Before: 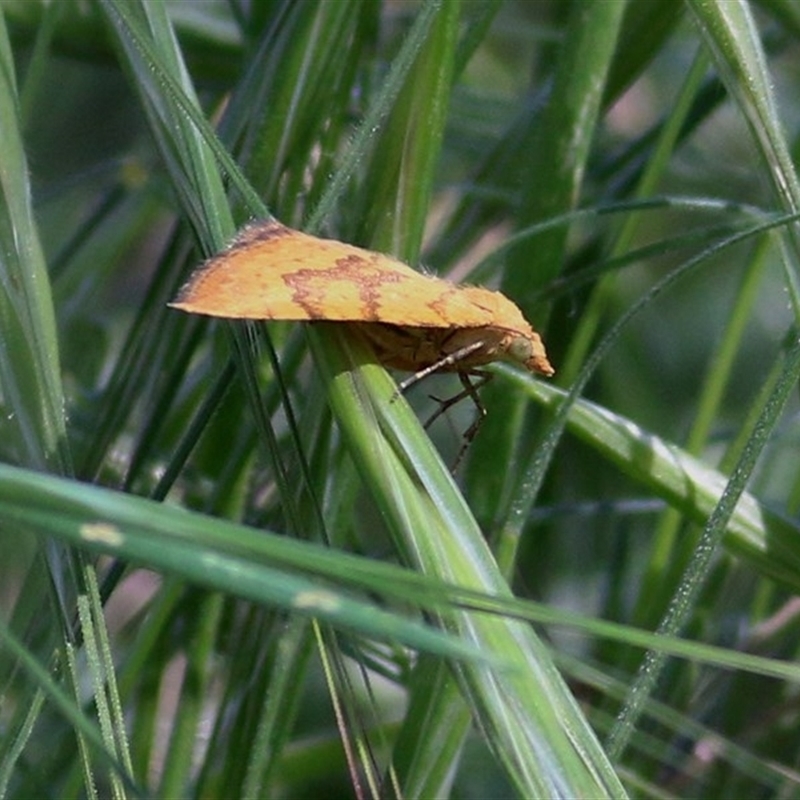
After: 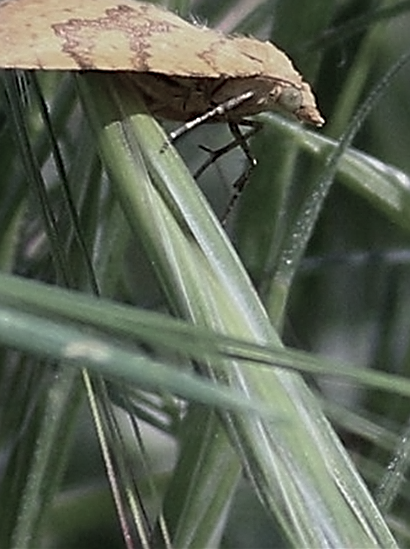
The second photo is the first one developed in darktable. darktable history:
crop and rotate: left 28.819%, top 31.355%, right 19.82%
color zones: curves: ch0 [(0, 0.6) (0.129, 0.508) (0.193, 0.483) (0.429, 0.5) (0.571, 0.5) (0.714, 0.5) (0.857, 0.5) (1, 0.6)]; ch1 [(0, 0.481) (0.112, 0.245) (0.213, 0.223) (0.429, 0.233) (0.571, 0.231) (0.683, 0.242) (0.857, 0.296) (1, 0.481)]
sharpen: amount 0.999
